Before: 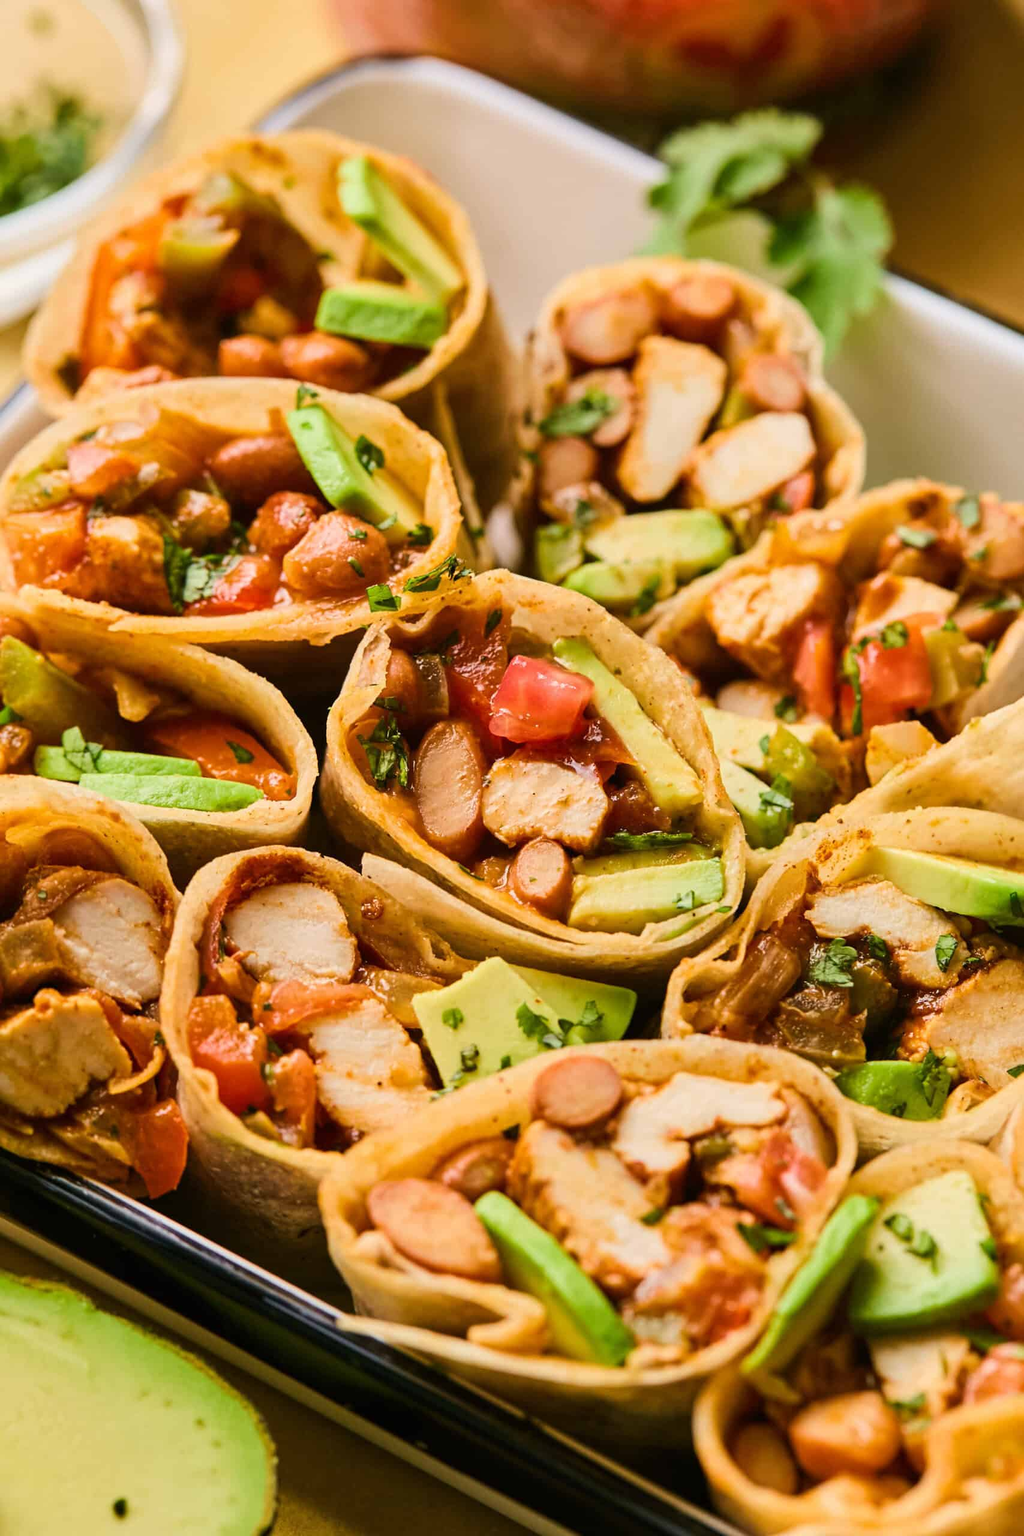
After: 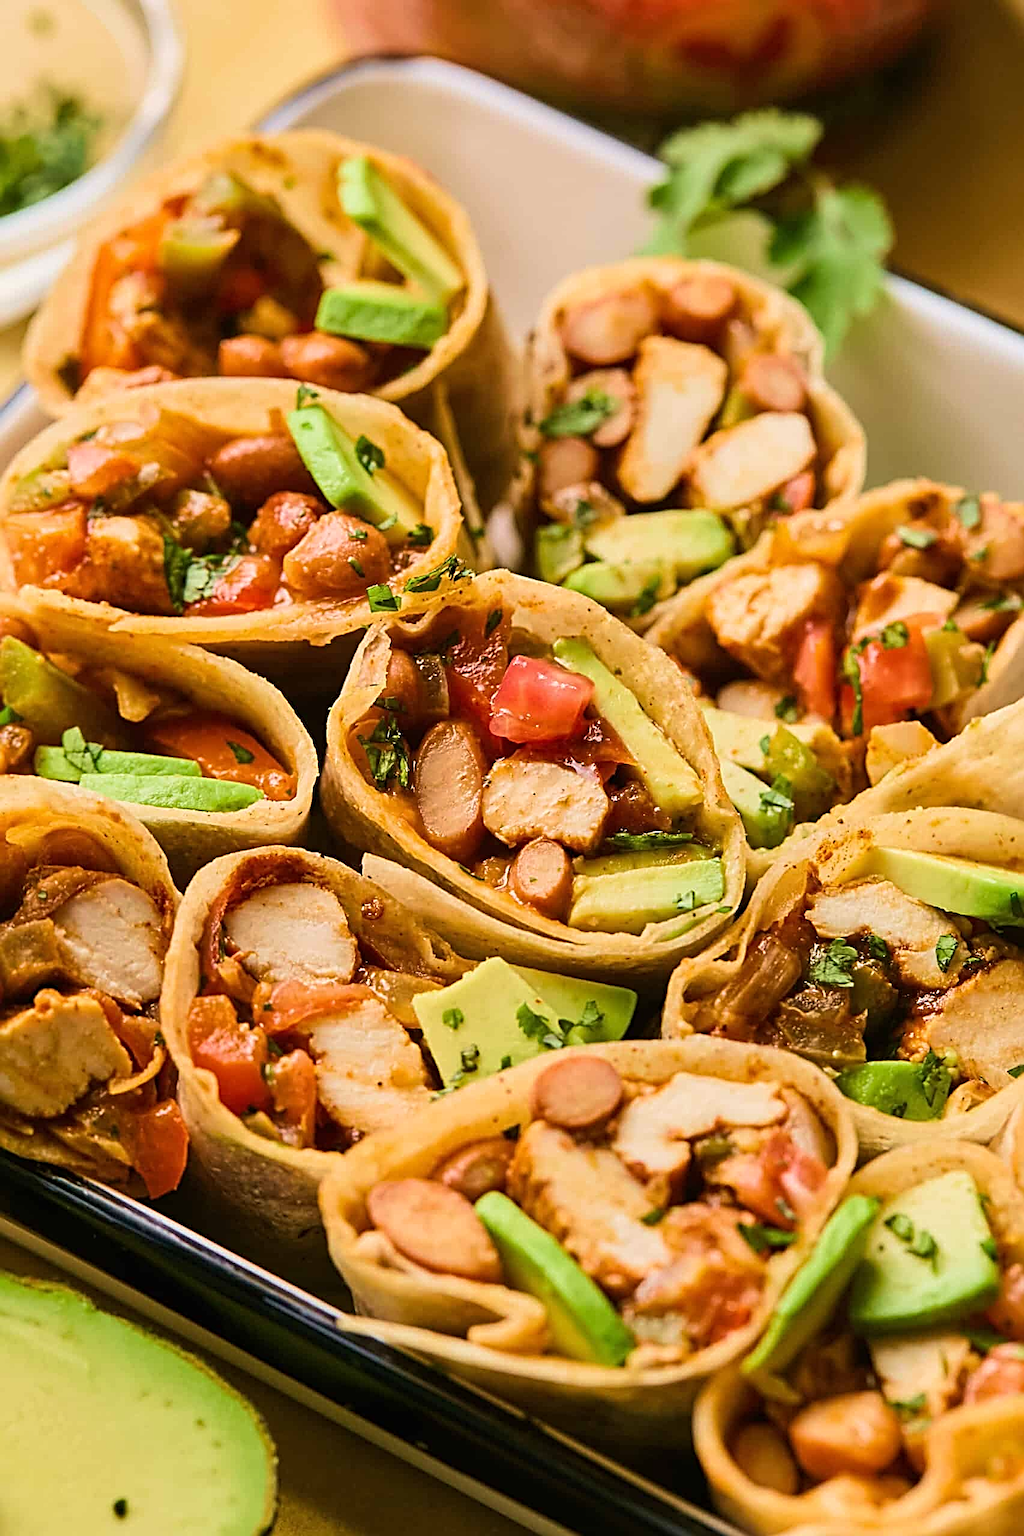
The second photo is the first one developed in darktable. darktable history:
sharpen: radius 3.025, amount 0.757
velvia: on, module defaults
